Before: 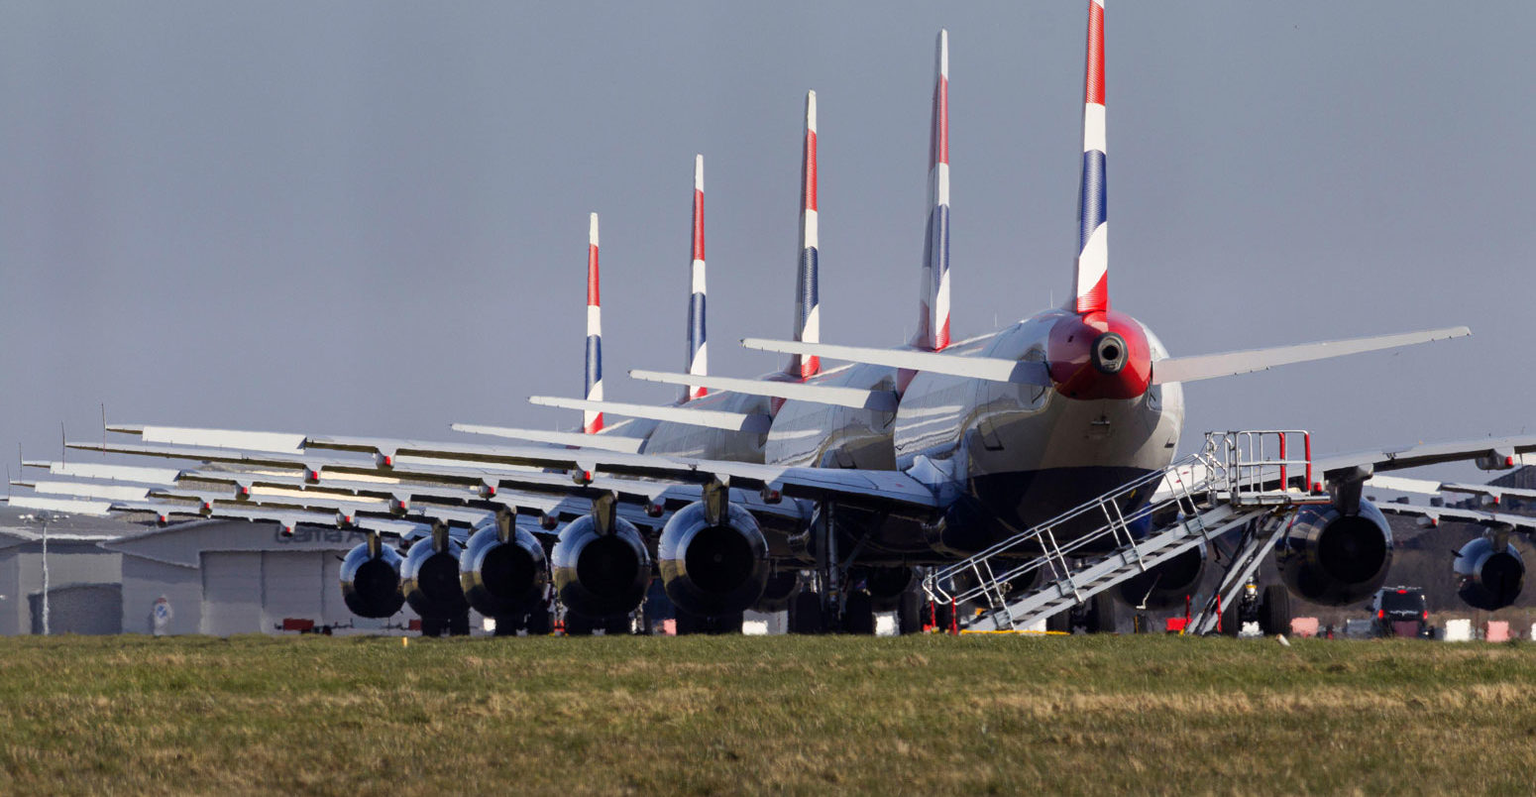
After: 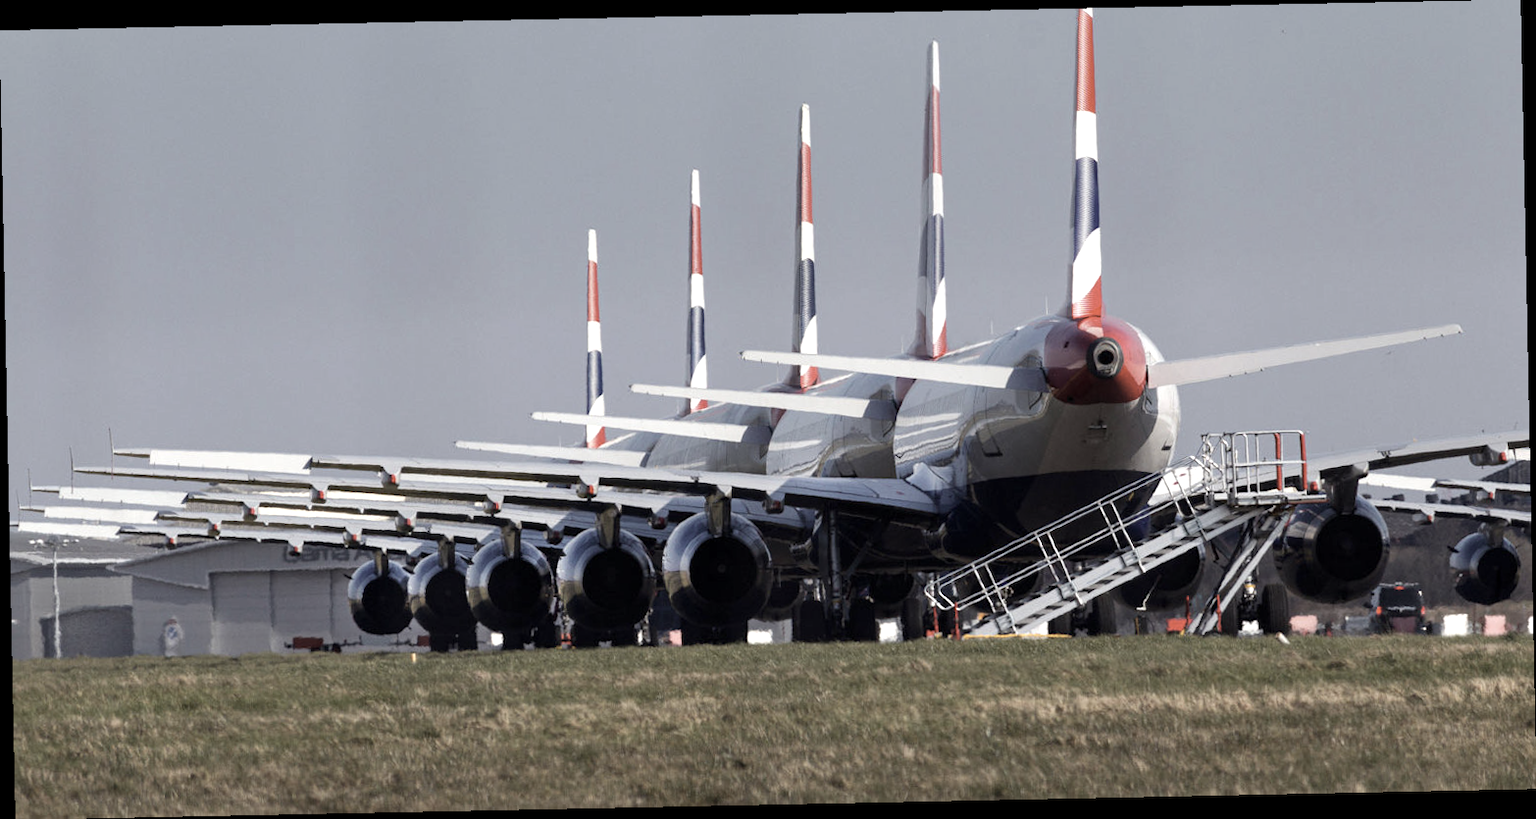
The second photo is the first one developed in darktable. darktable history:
rotate and perspective: rotation -1.17°, automatic cropping off
exposure: exposure 0.376 EV, compensate highlight preservation false
color correction: saturation 0.5
